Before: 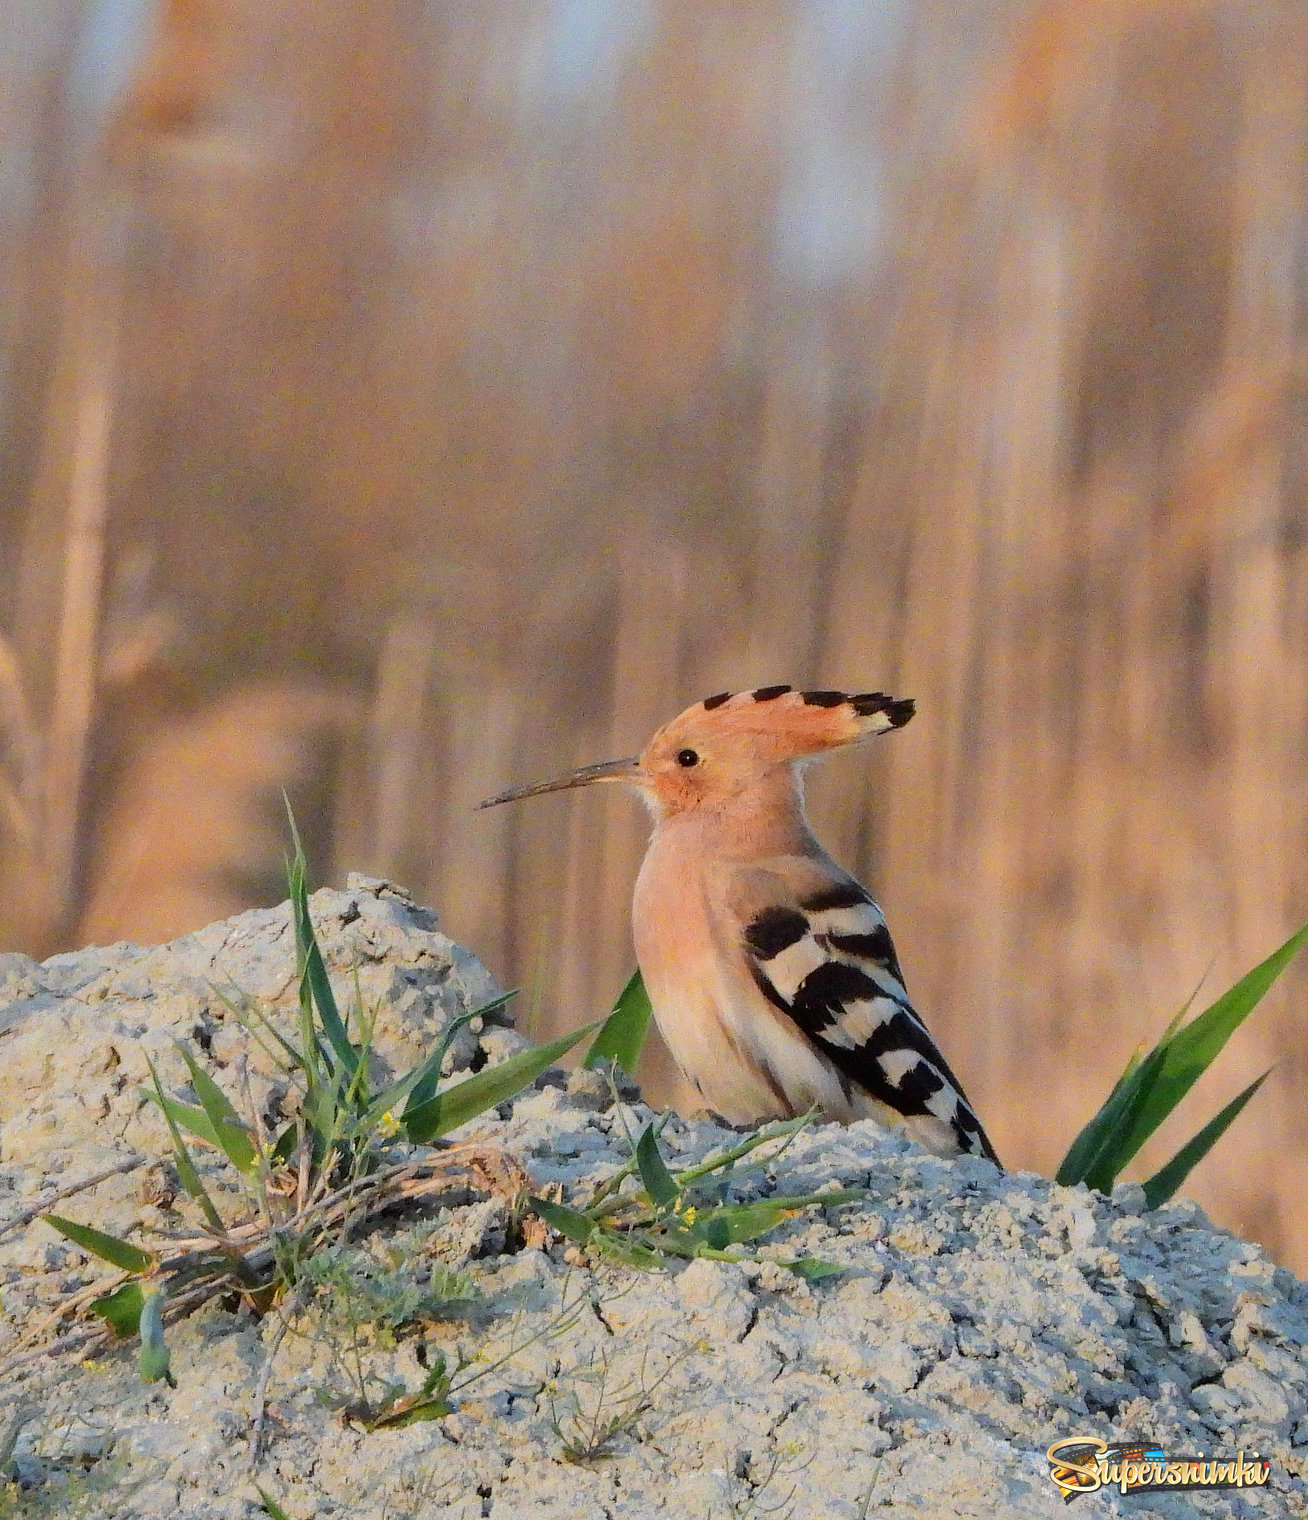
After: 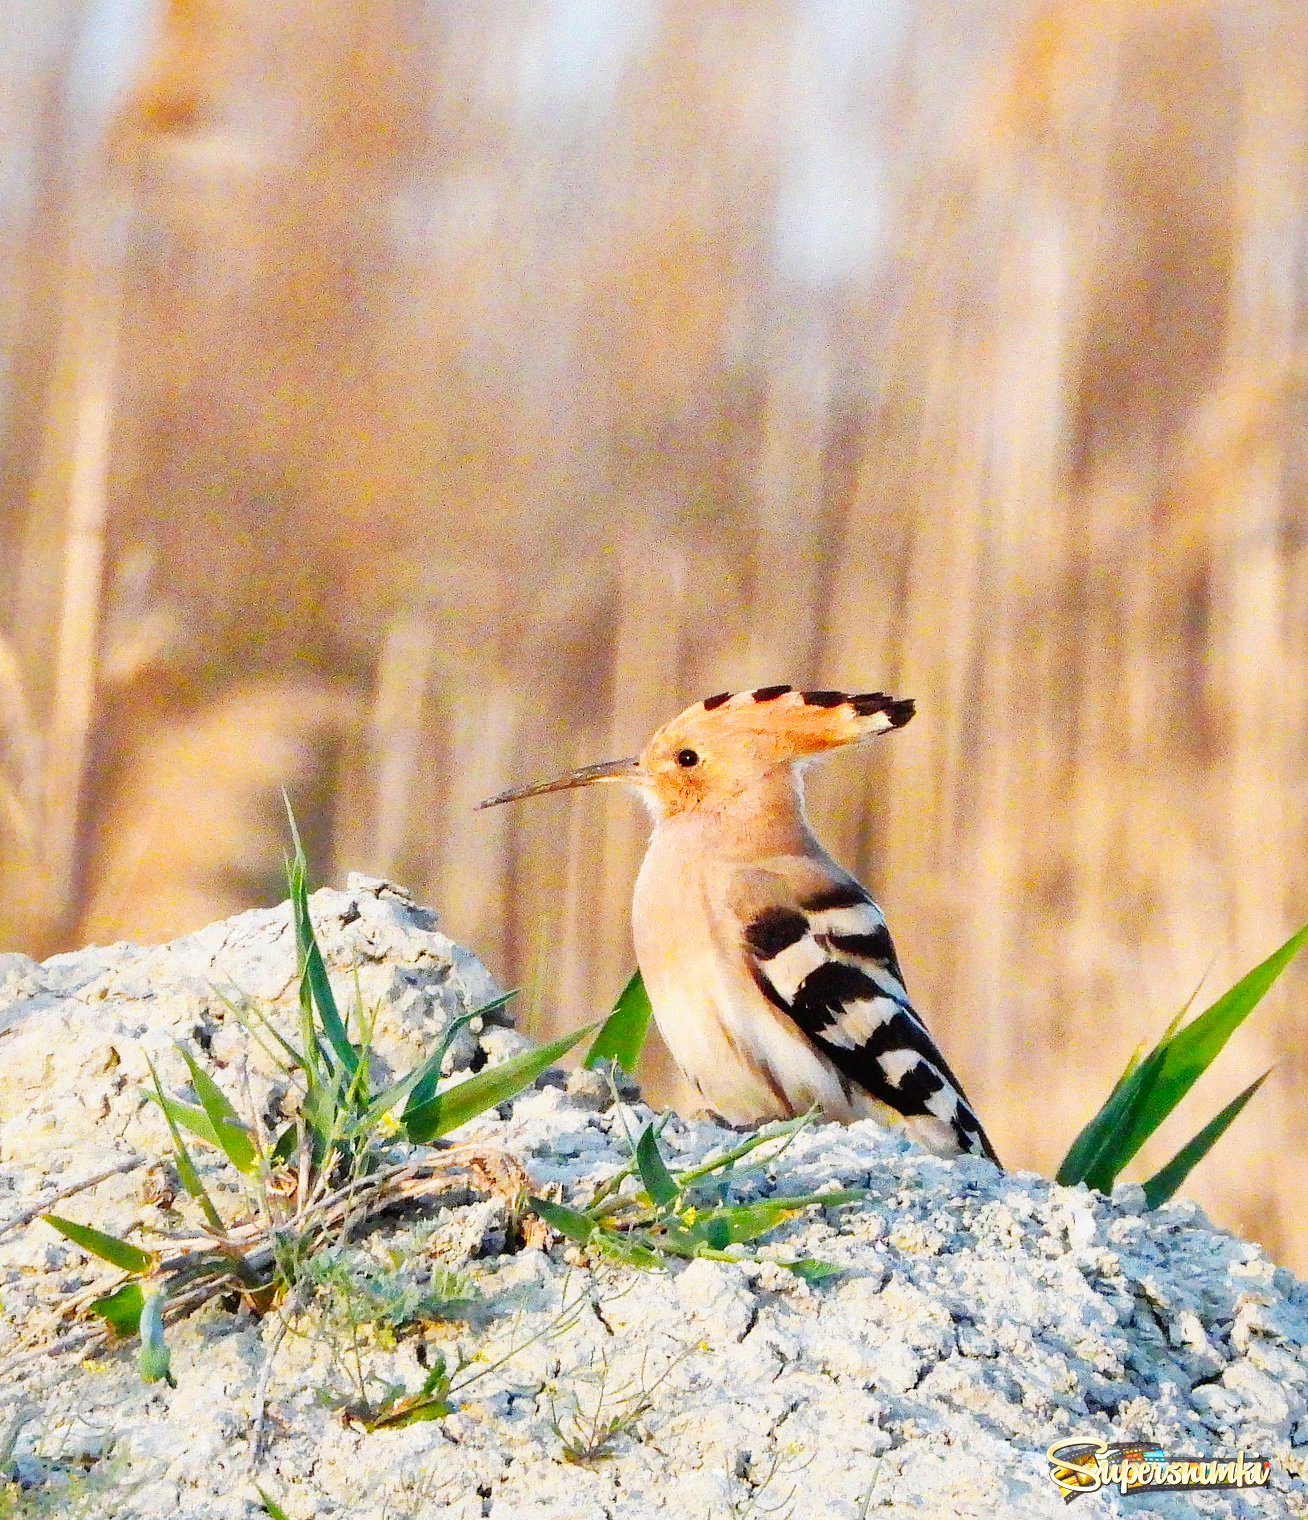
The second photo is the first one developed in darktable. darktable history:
base curve: curves: ch0 [(0, 0) (0.007, 0.004) (0.027, 0.03) (0.046, 0.07) (0.207, 0.54) (0.442, 0.872) (0.673, 0.972) (1, 1)], preserve colors none
shadows and highlights: on, module defaults
